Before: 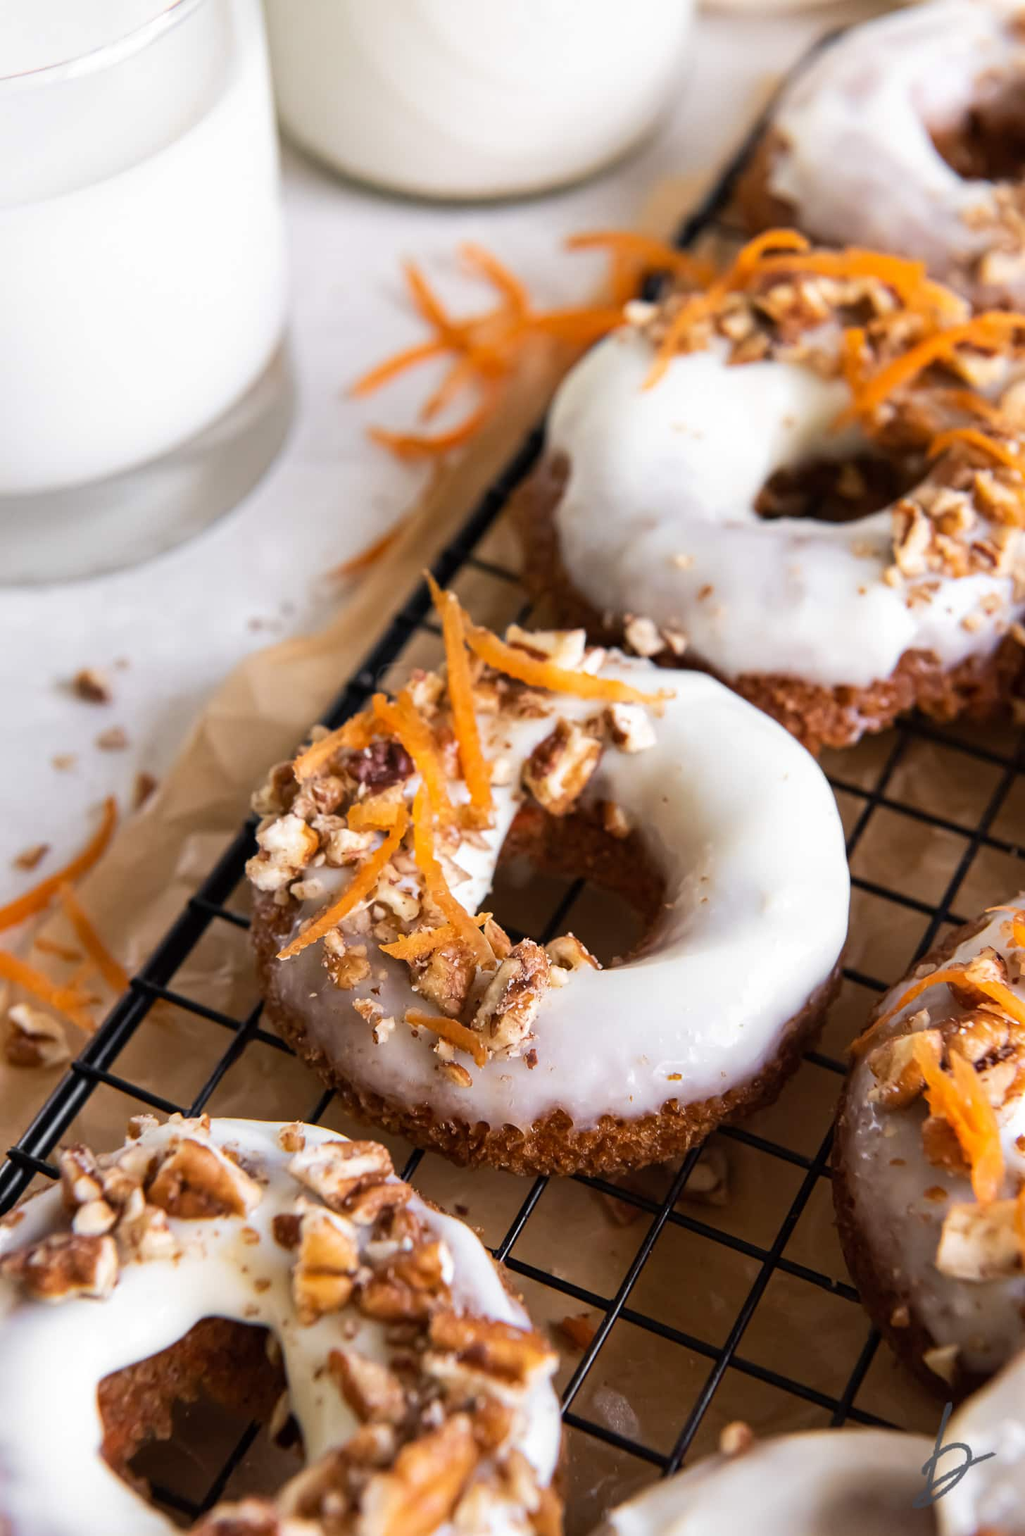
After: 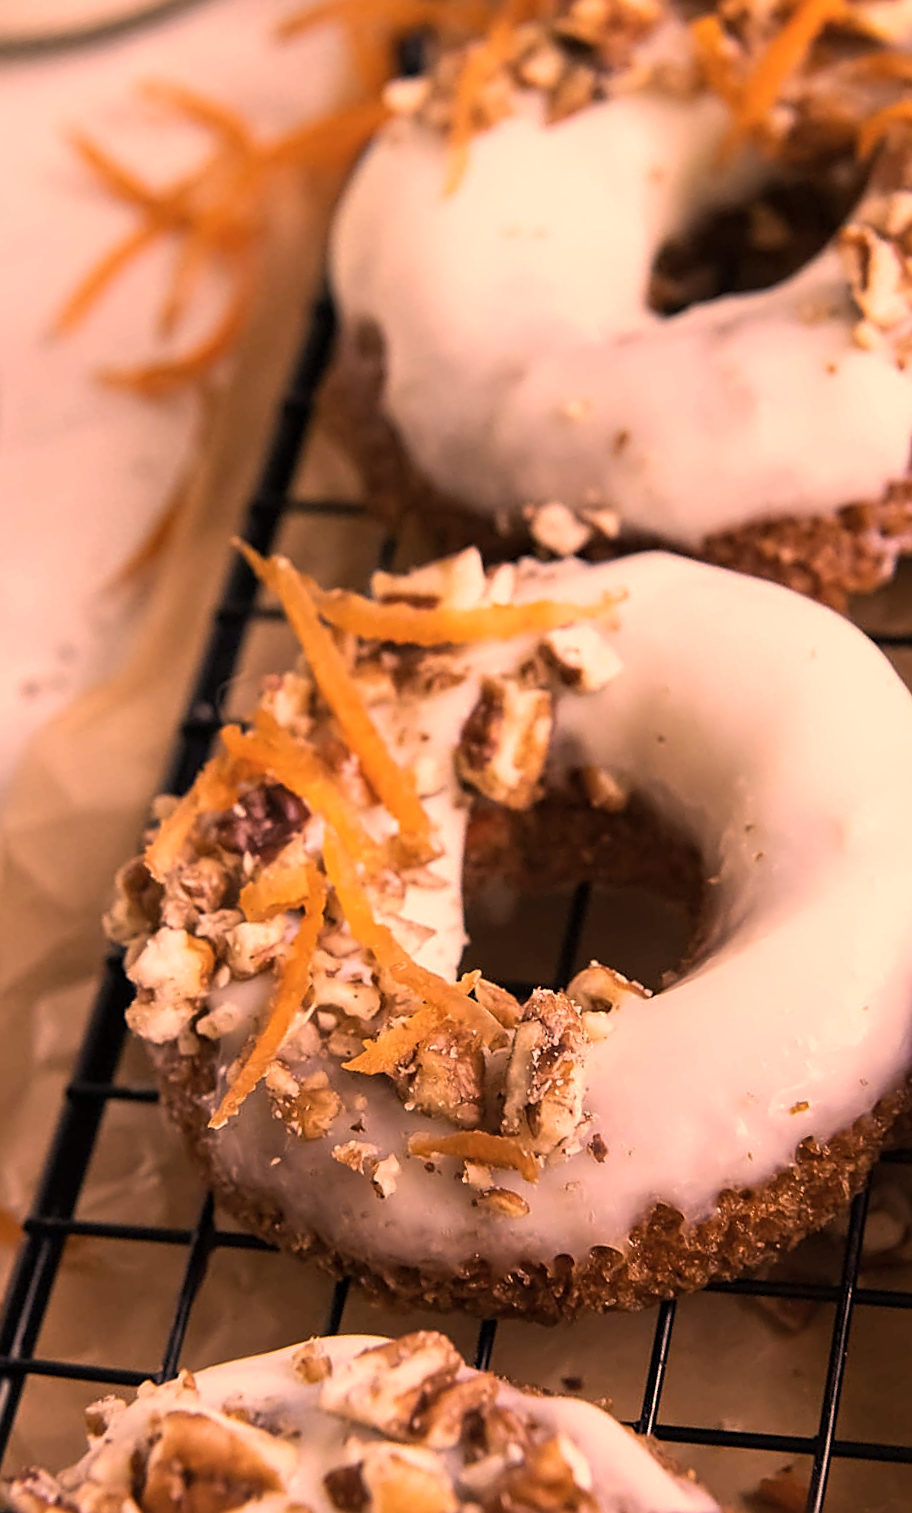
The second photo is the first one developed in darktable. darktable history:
color correction: highlights a* 39.68, highlights b* 39.71, saturation 0.687
sharpen: on, module defaults
crop and rotate: angle 18.59°, left 6.848%, right 3.829%, bottom 1.066%
